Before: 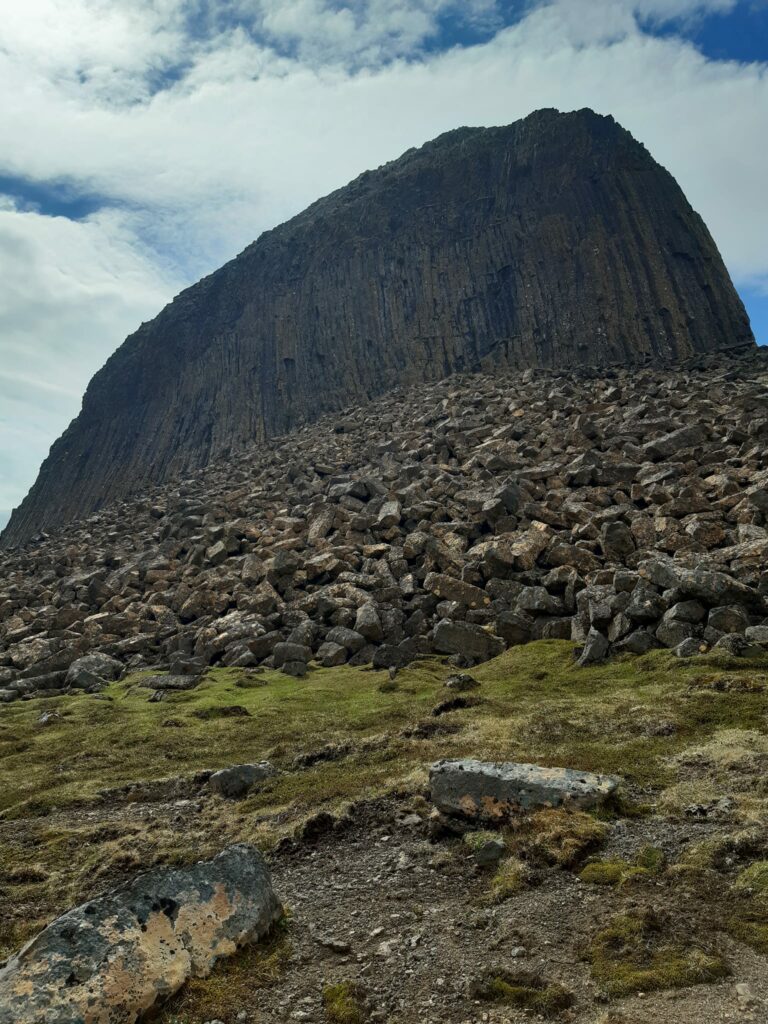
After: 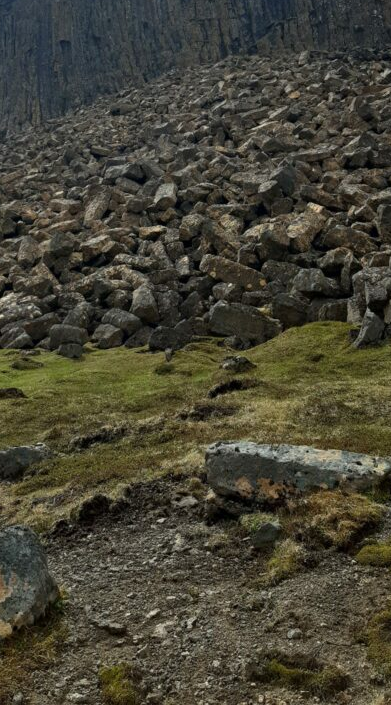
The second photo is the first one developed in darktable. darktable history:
crop and rotate: left 29.182%, top 31.097%, right 19.825%
exposure: compensate exposure bias true, compensate highlight preservation false
